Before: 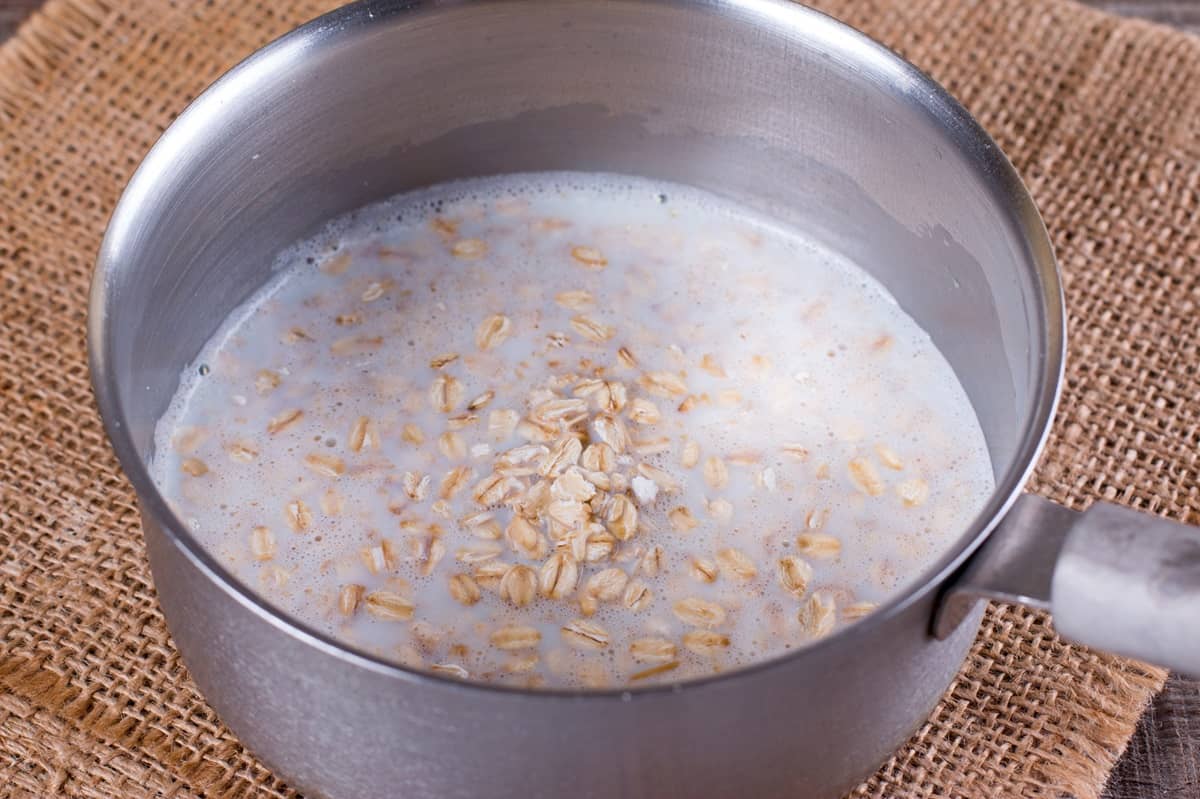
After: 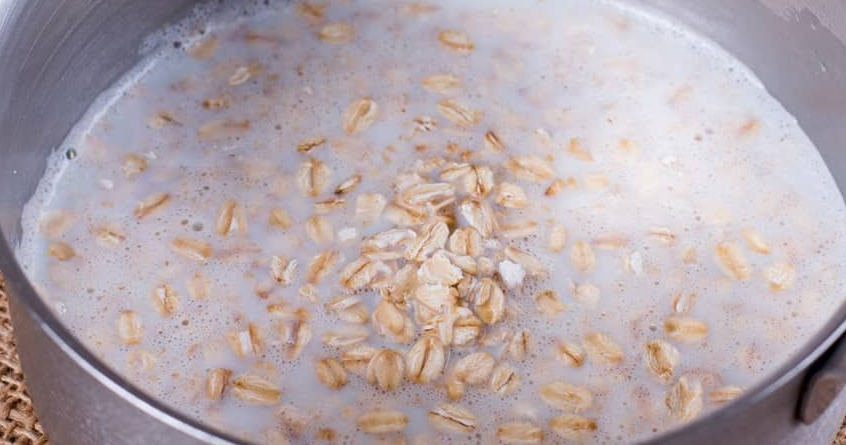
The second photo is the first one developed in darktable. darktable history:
crop: left 11.102%, top 27.106%, right 18.325%, bottom 17.197%
